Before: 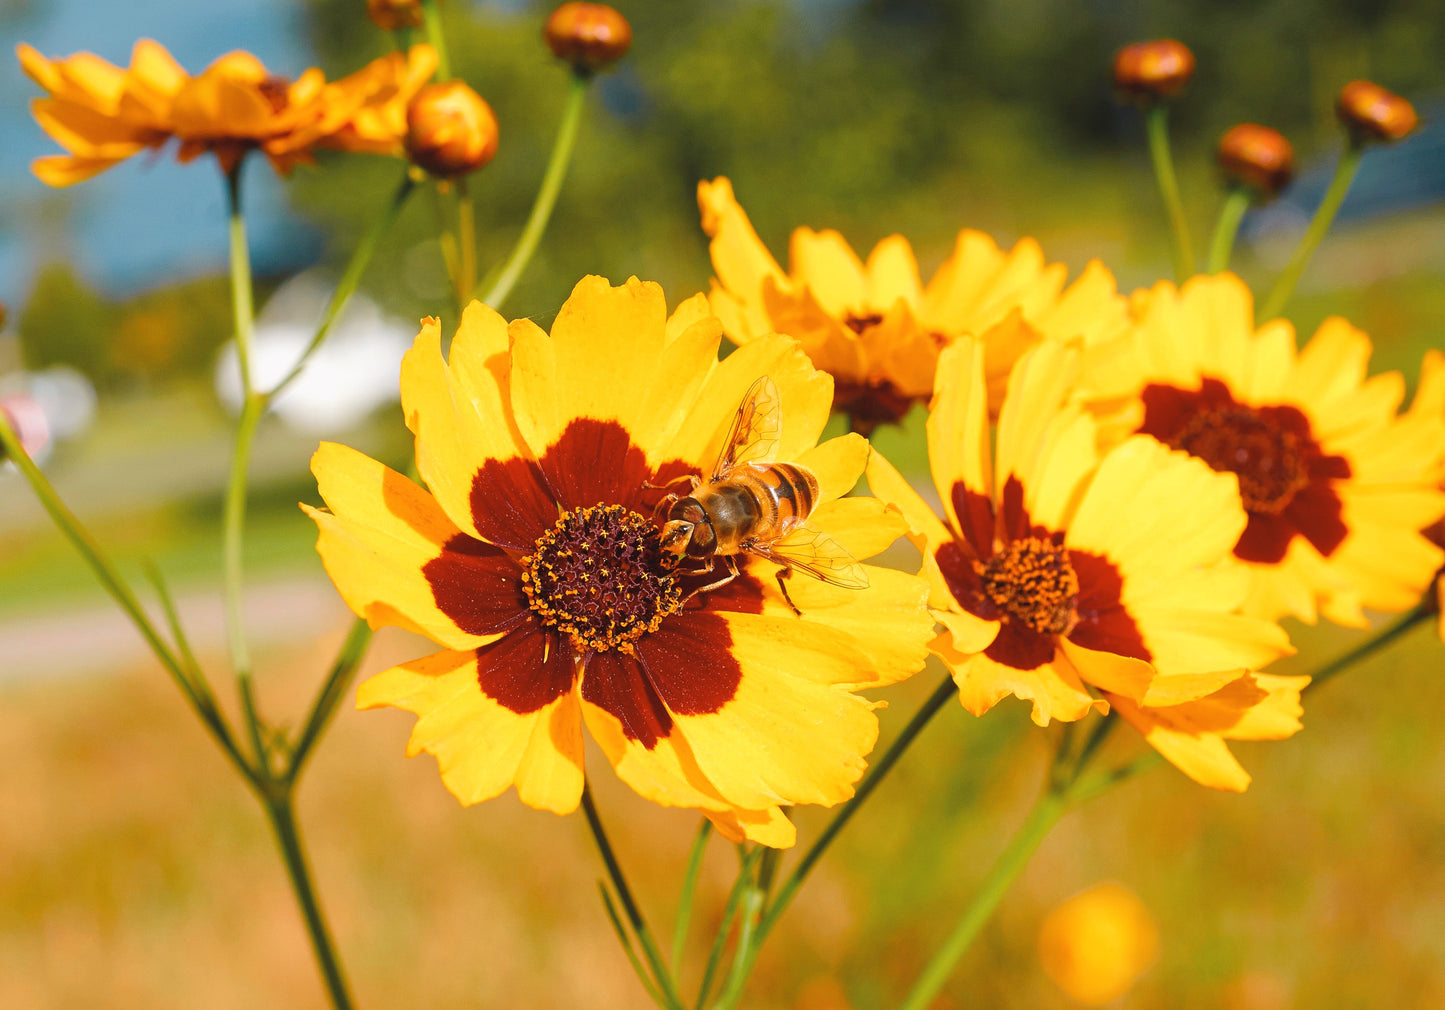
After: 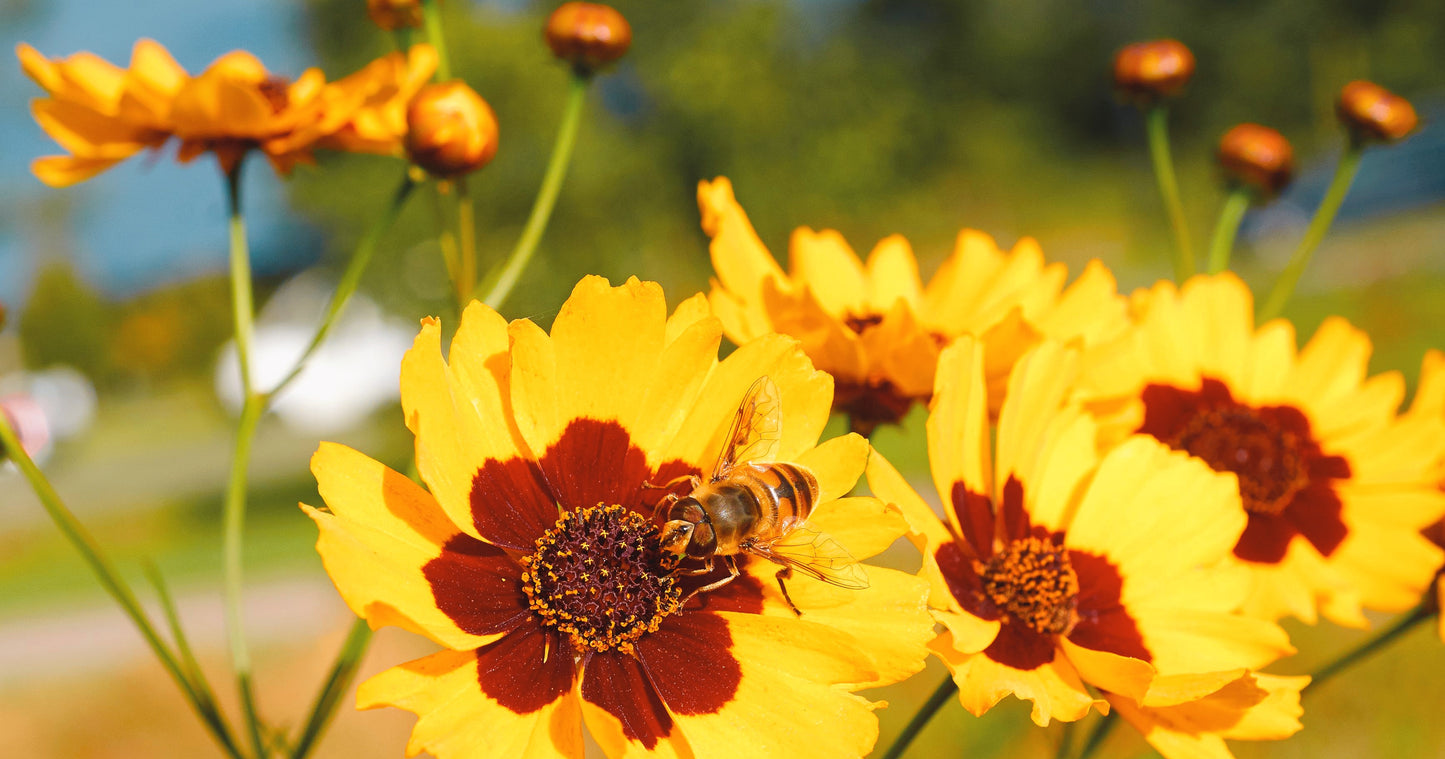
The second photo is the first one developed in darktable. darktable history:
crop: bottom 24.835%
exposure: compensate highlight preservation false
